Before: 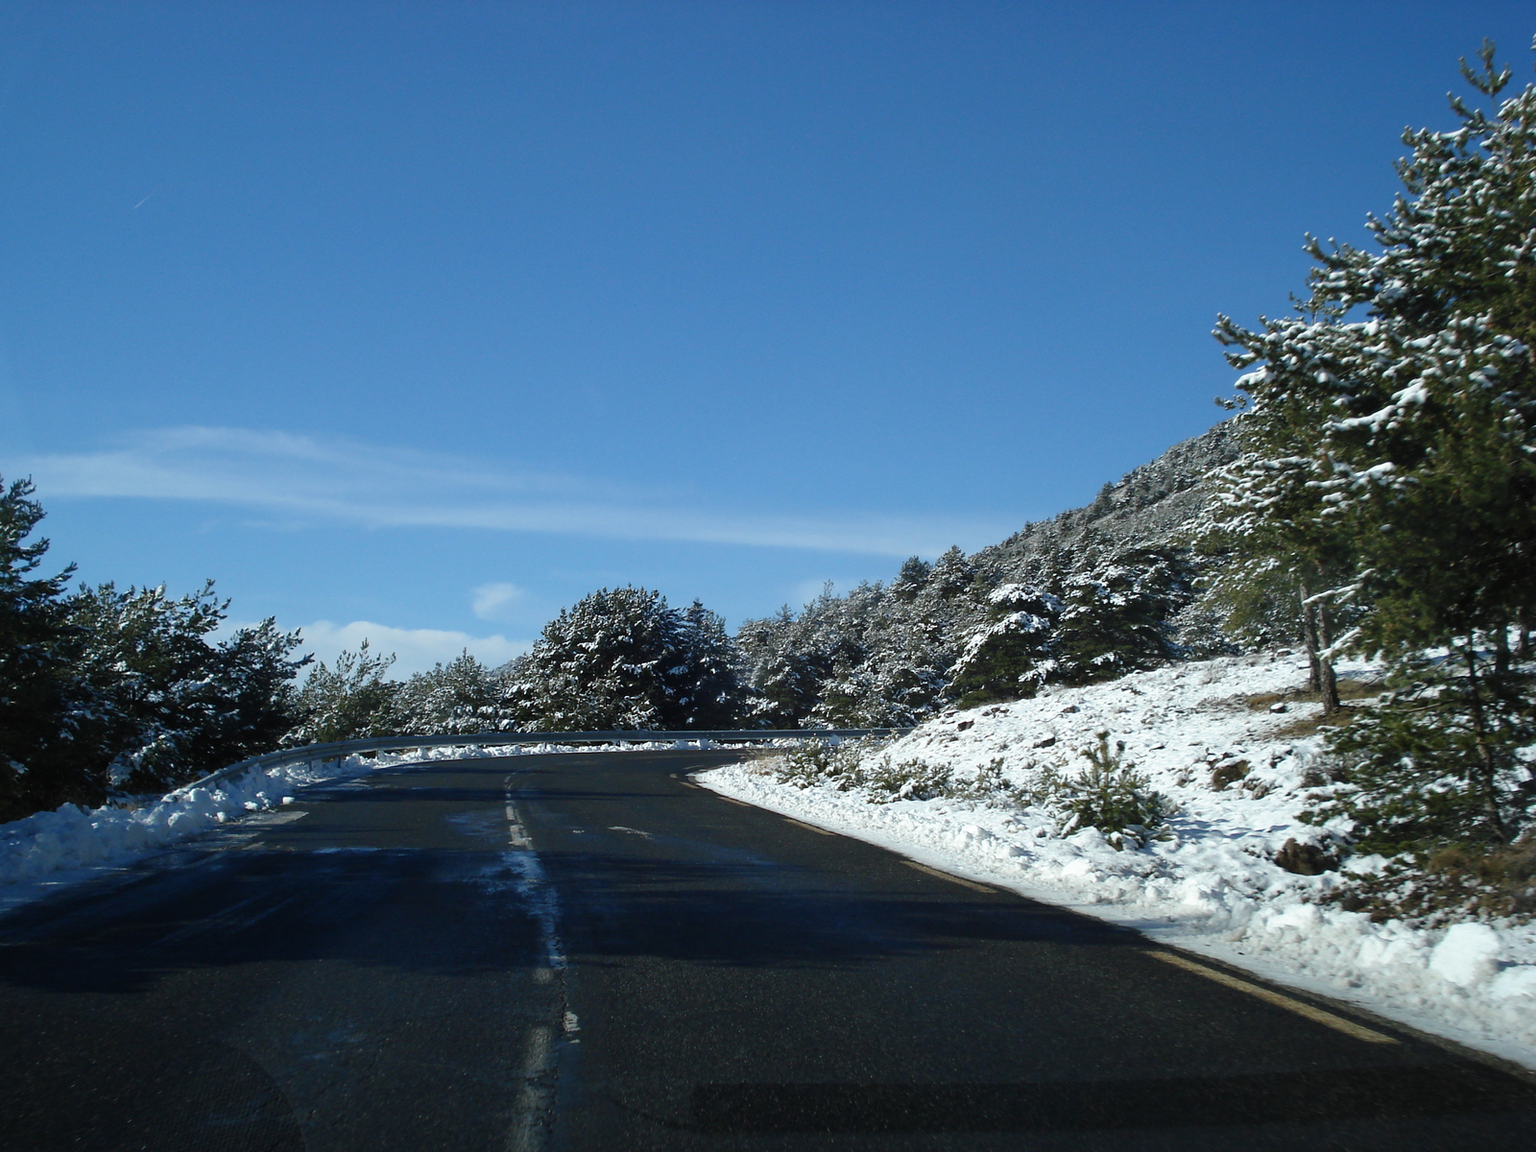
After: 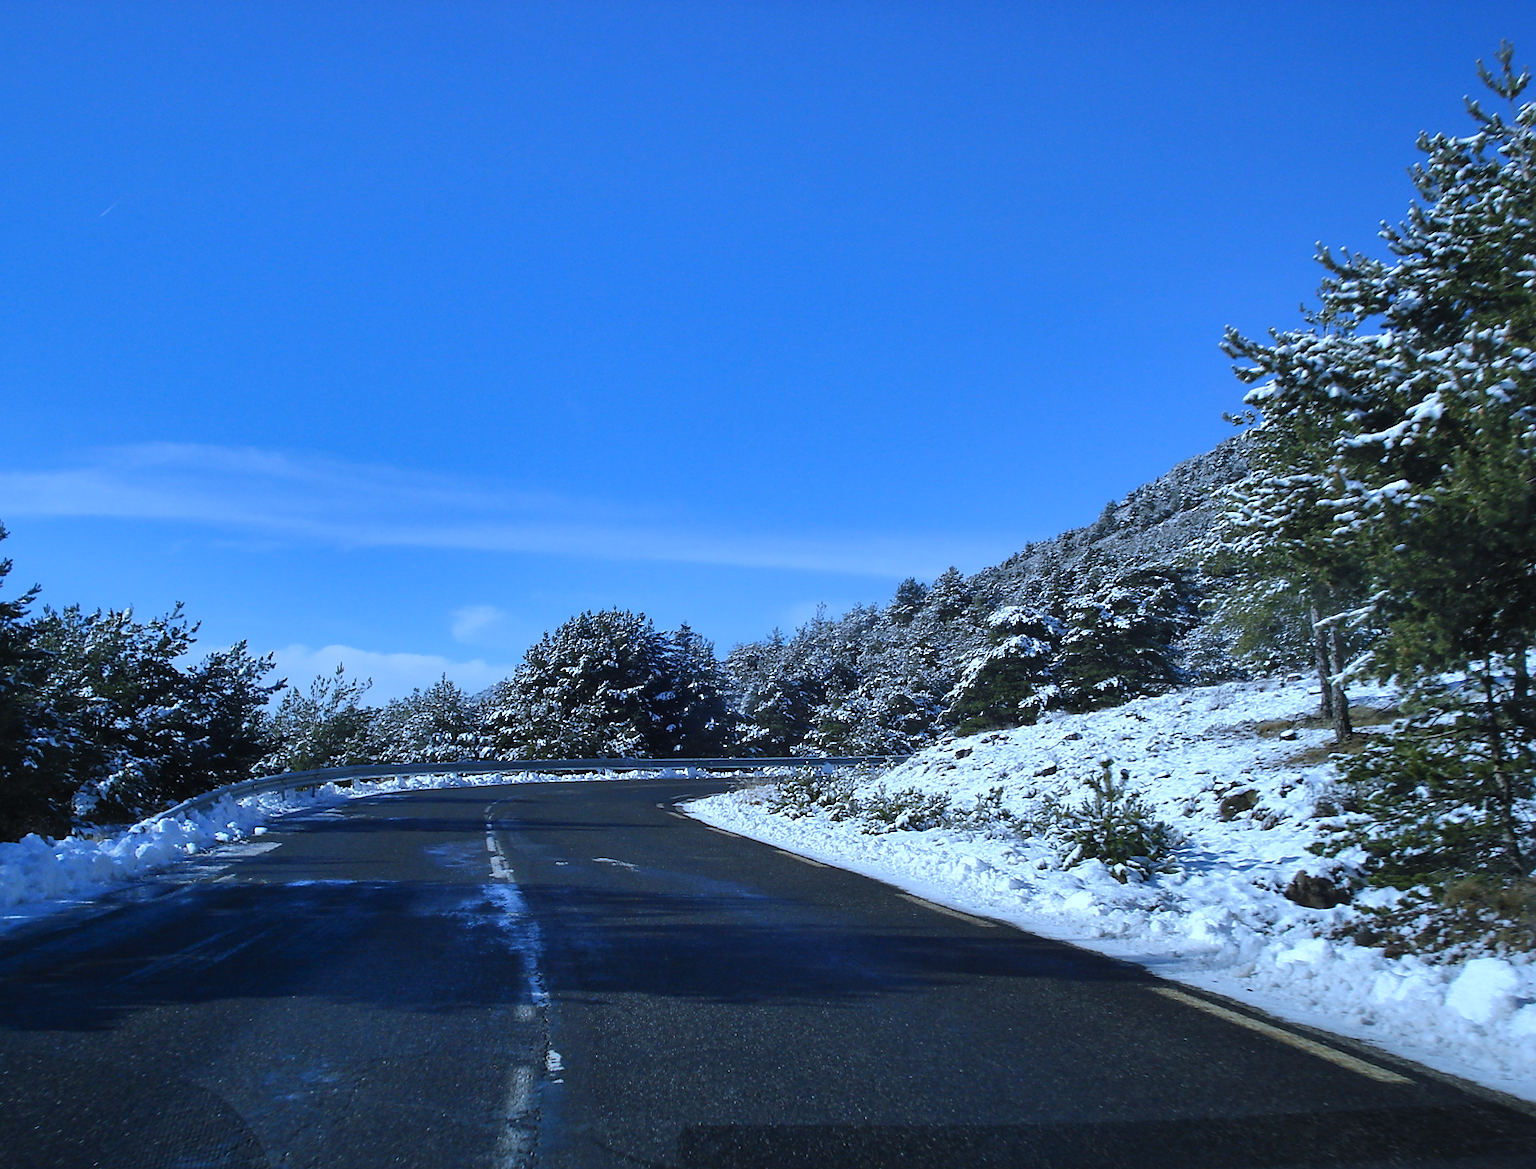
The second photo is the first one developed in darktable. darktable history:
base curve: curves: ch0 [(0, 0) (0.235, 0.266) (0.503, 0.496) (0.786, 0.72) (1, 1)]
white balance: red 0.871, blue 1.249
exposure: exposure 0.15 EV, compensate highlight preservation false
shadows and highlights: white point adjustment -3.64, highlights -63.34, highlights color adjustment 42%, soften with gaussian
crop and rotate: left 2.536%, right 1.107%, bottom 2.246%
sharpen: radius 1.458, amount 0.398, threshold 1.271
